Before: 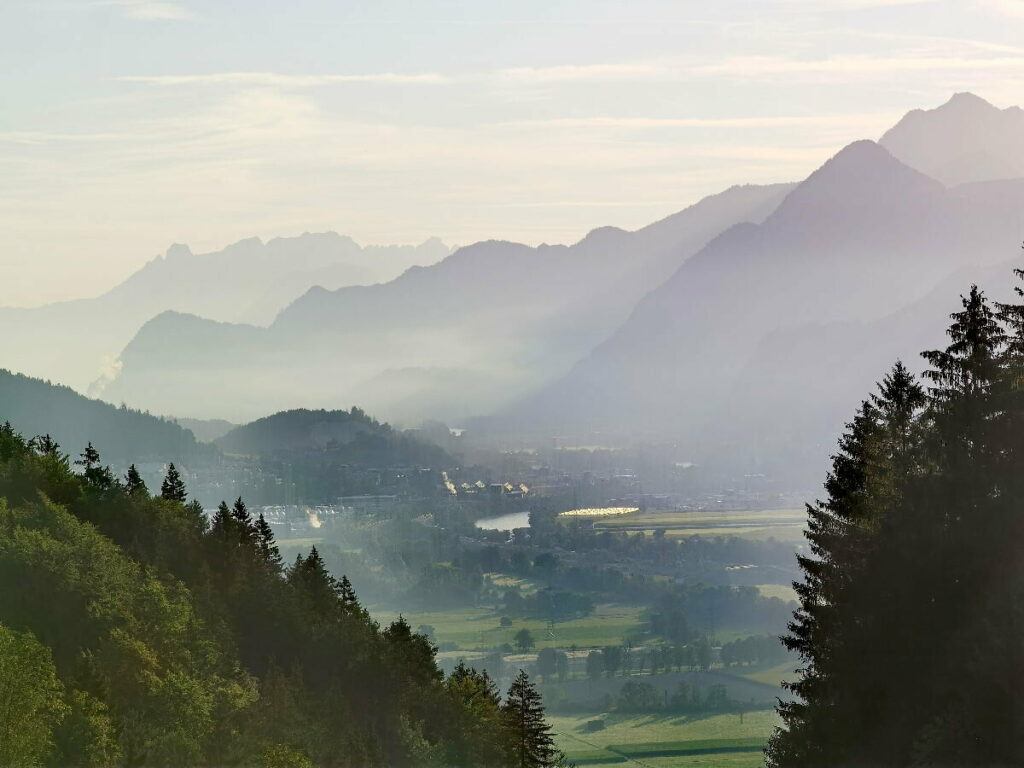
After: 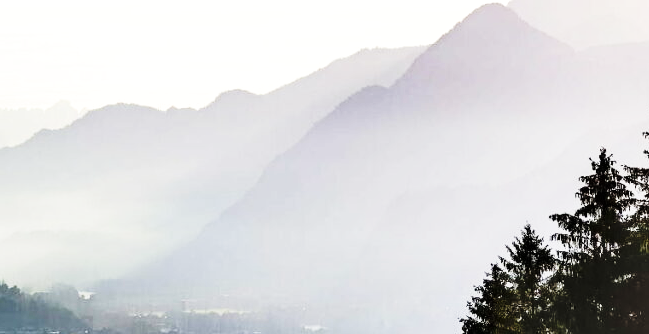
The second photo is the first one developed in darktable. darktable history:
base curve: curves: ch0 [(0, 0) (0.04, 0.03) (0.133, 0.232) (0.448, 0.748) (0.843, 0.968) (1, 1)], preserve colors none
crop: left 36.243%, top 17.926%, right 0.357%, bottom 38.494%
tone equalizer: -8 EV -0.411 EV, -7 EV -0.414 EV, -6 EV -0.346 EV, -5 EV -0.204 EV, -3 EV 0.251 EV, -2 EV 0.361 EV, -1 EV 0.367 EV, +0 EV 0.396 EV
shadows and highlights: low approximation 0.01, soften with gaussian
